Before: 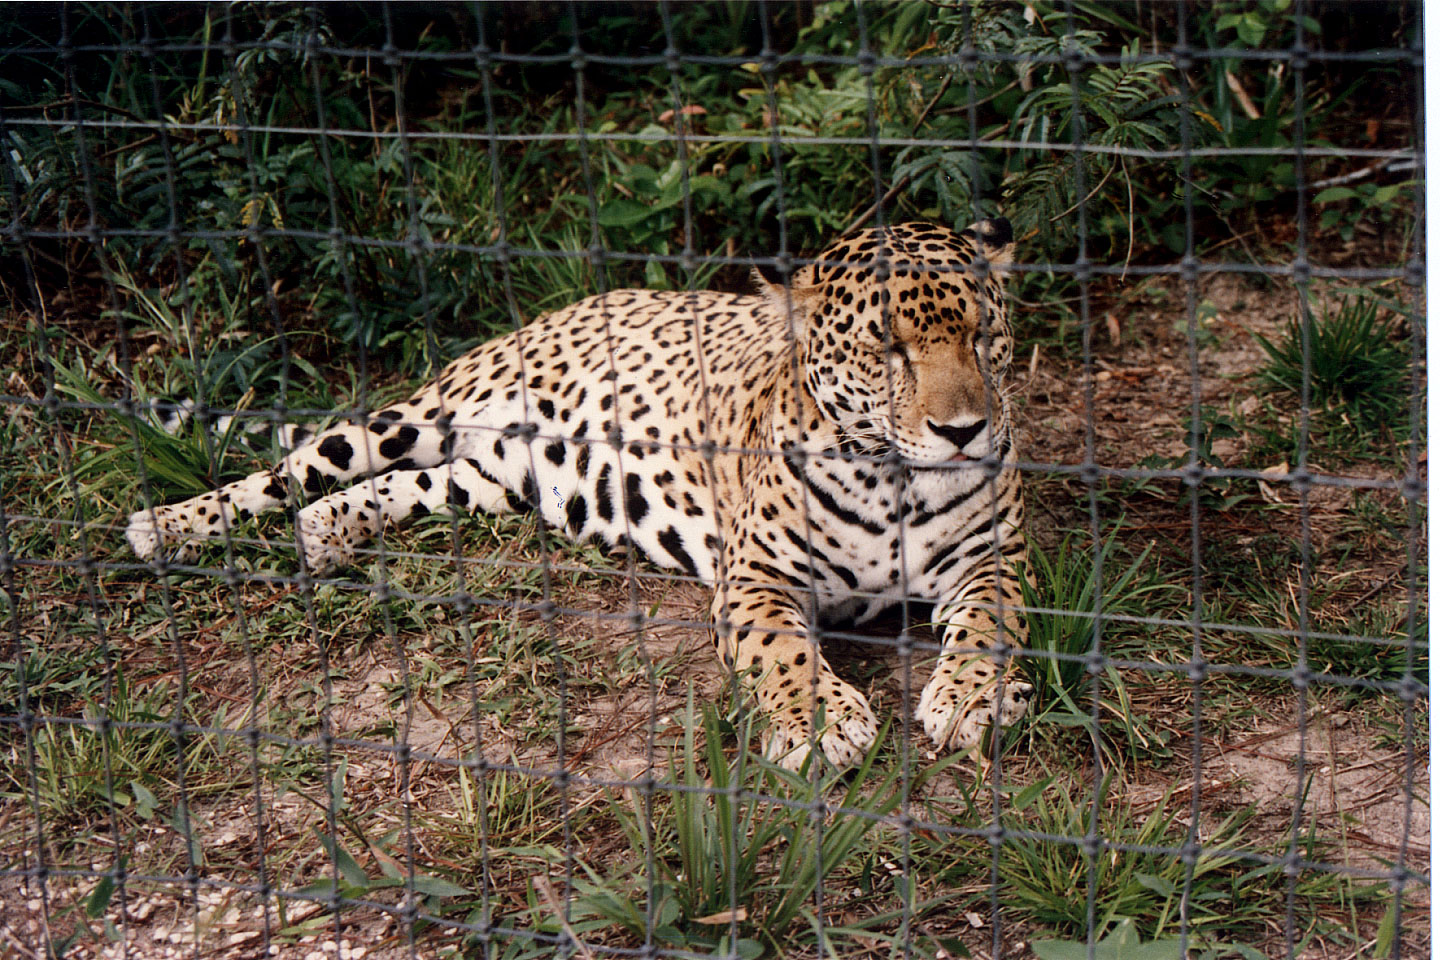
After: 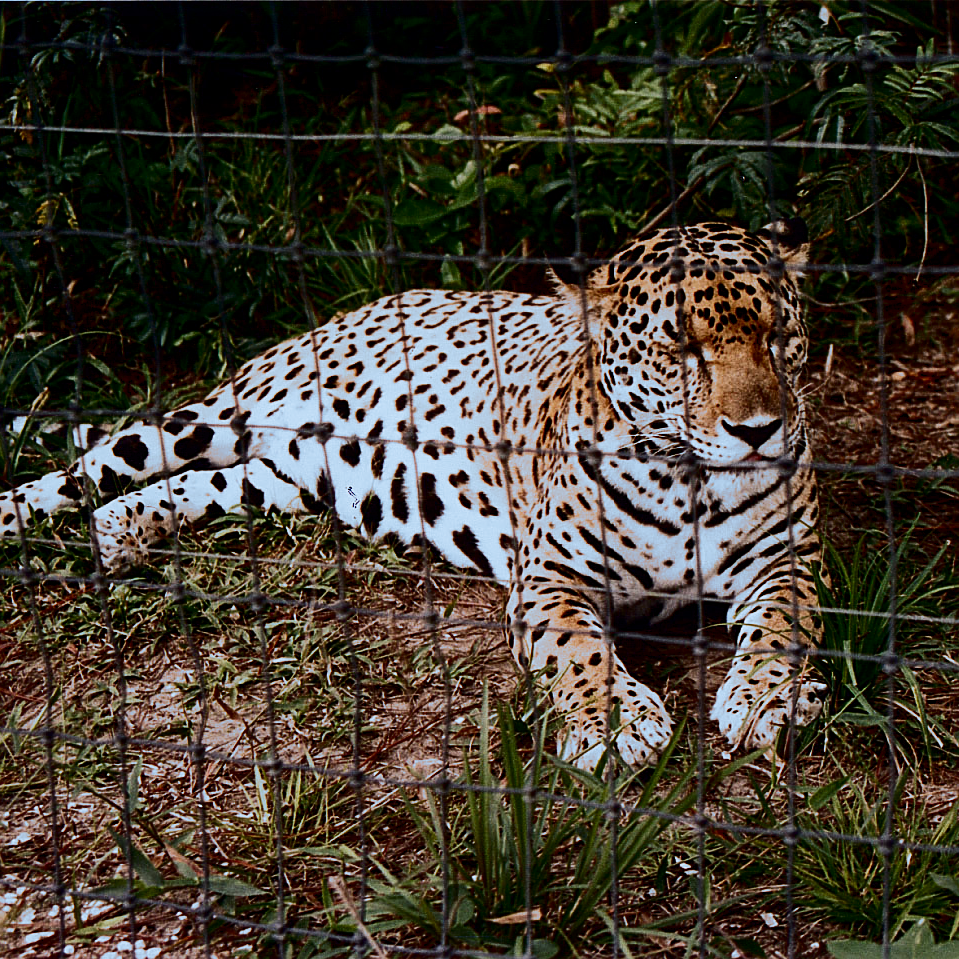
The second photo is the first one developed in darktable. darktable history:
sharpen: on, module defaults
sigmoid: contrast 1.22, skew 0.65
contrast brightness saturation: contrast 0.24, brightness -0.24, saturation 0.14
crop and rotate: left 14.292%, right 19.041%
split-toning: shadows › hue 351.18°, shadows › saturation 0.86, highlights › hue 218.82°, highlights › saturation 0.73, balance -19.167
